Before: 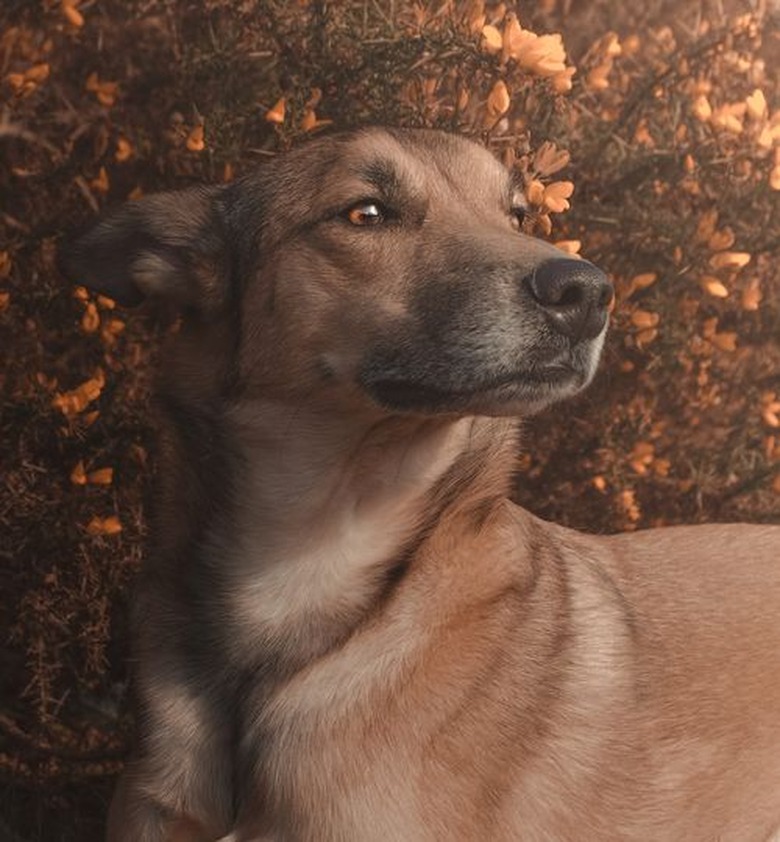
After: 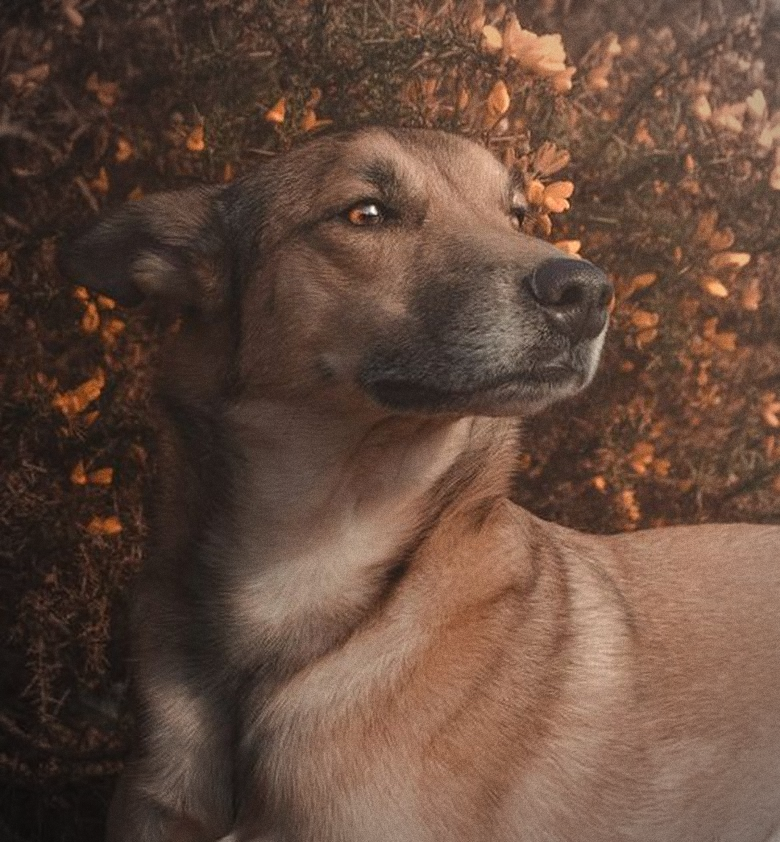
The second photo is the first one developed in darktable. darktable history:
grain: coarseness 0.09 ISO
vignetting: unbound false
